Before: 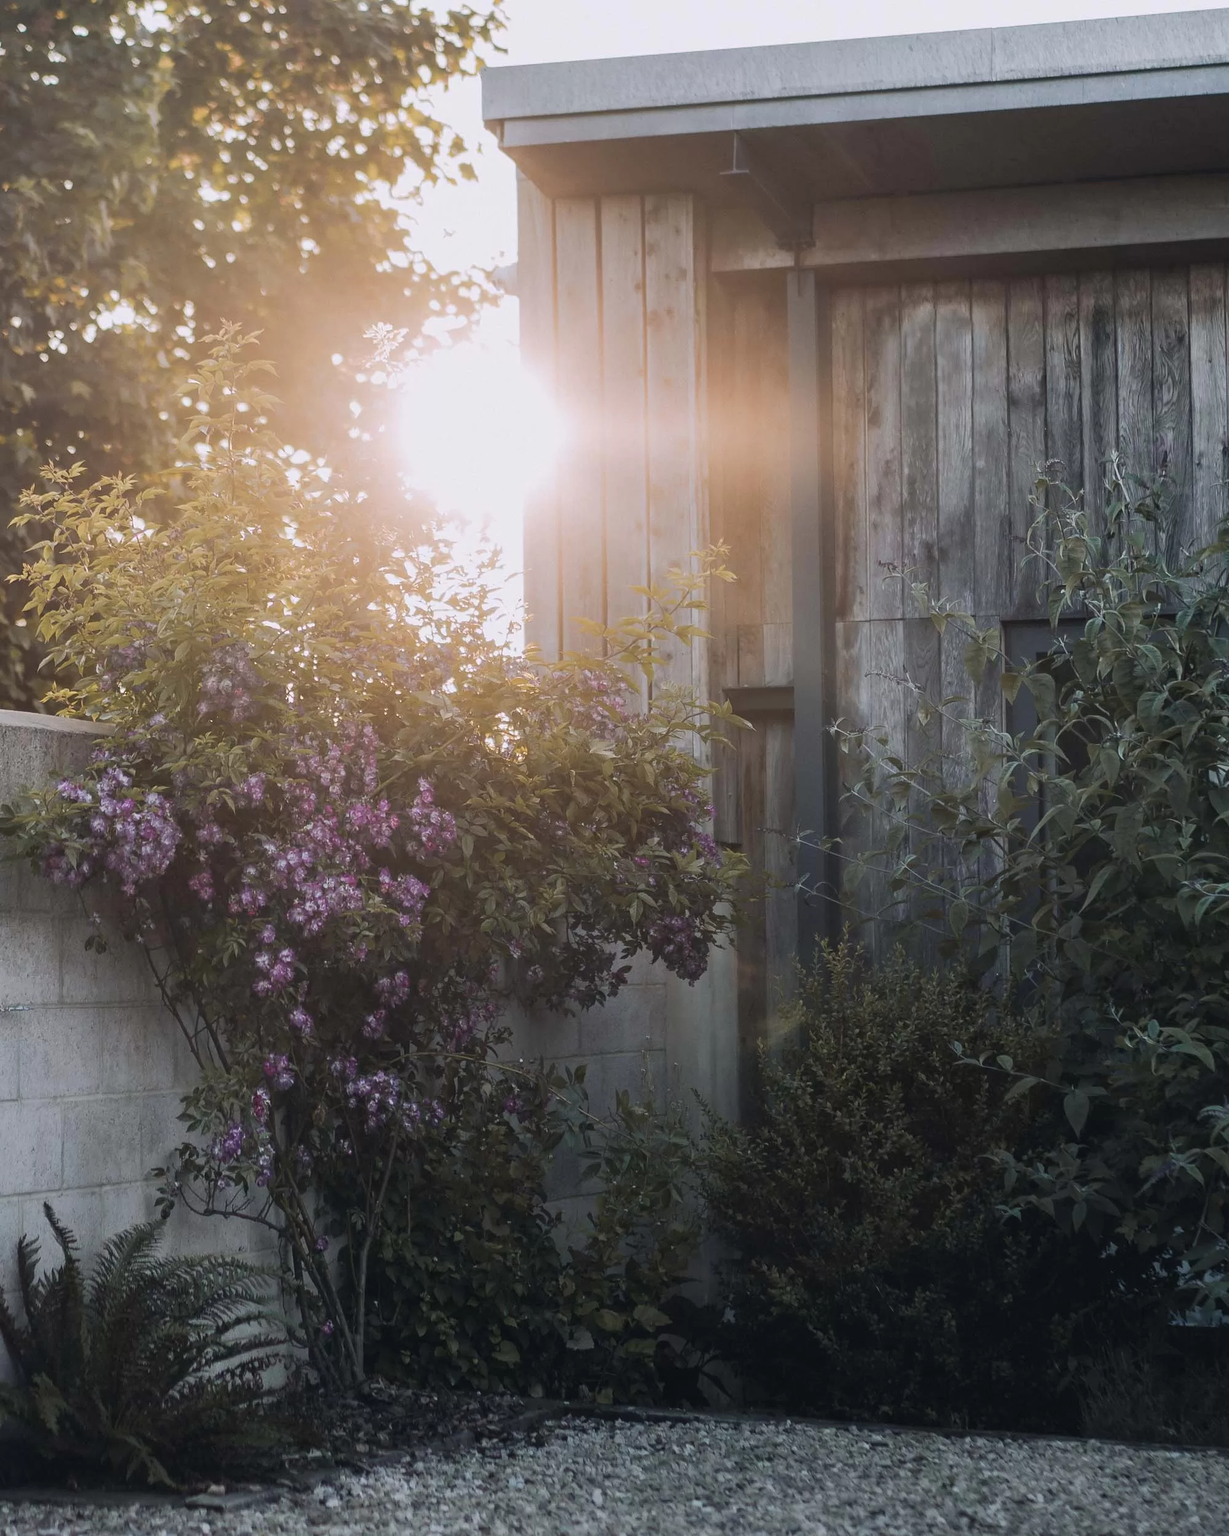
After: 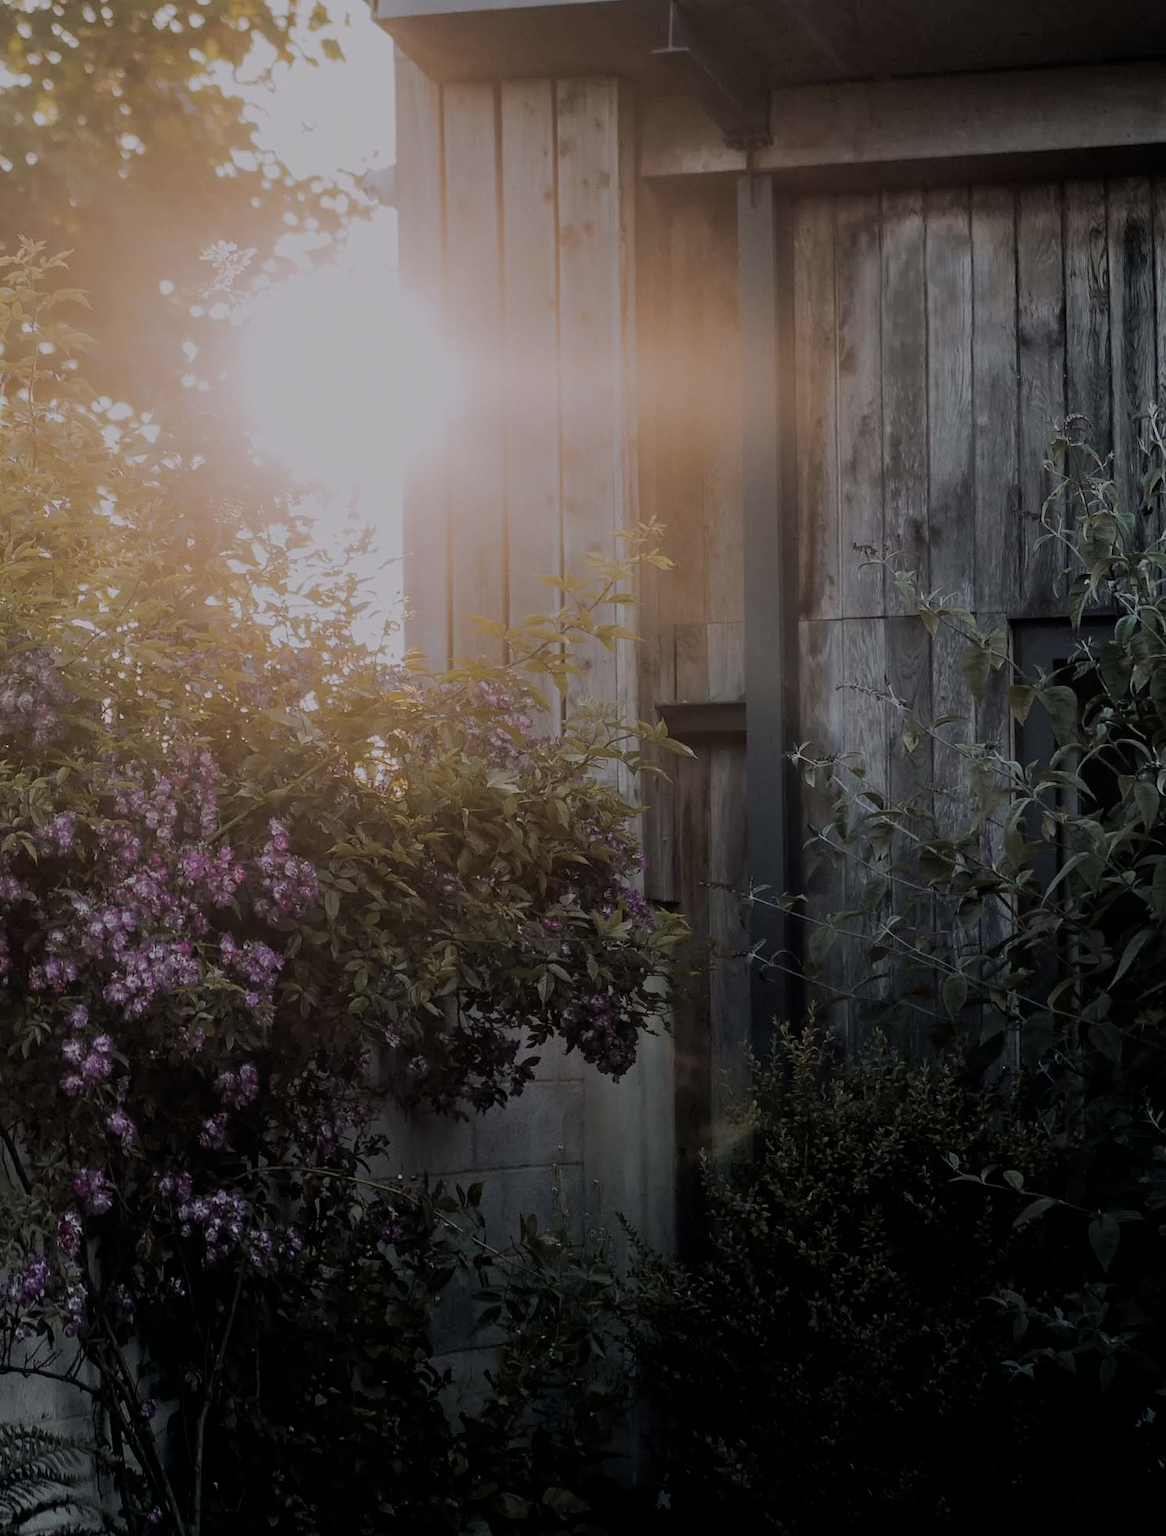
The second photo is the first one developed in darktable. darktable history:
filmic rgb: black relative exposure -7.32 EV, white relative exposure 5.09 EV, hardness 3.2
crop: left 16.768%, top 8.653%, right 8.362%, bottom 12.485%
exposure: black level correction 0.009, exposure -0.637 EV, compensate highlight preservation false
